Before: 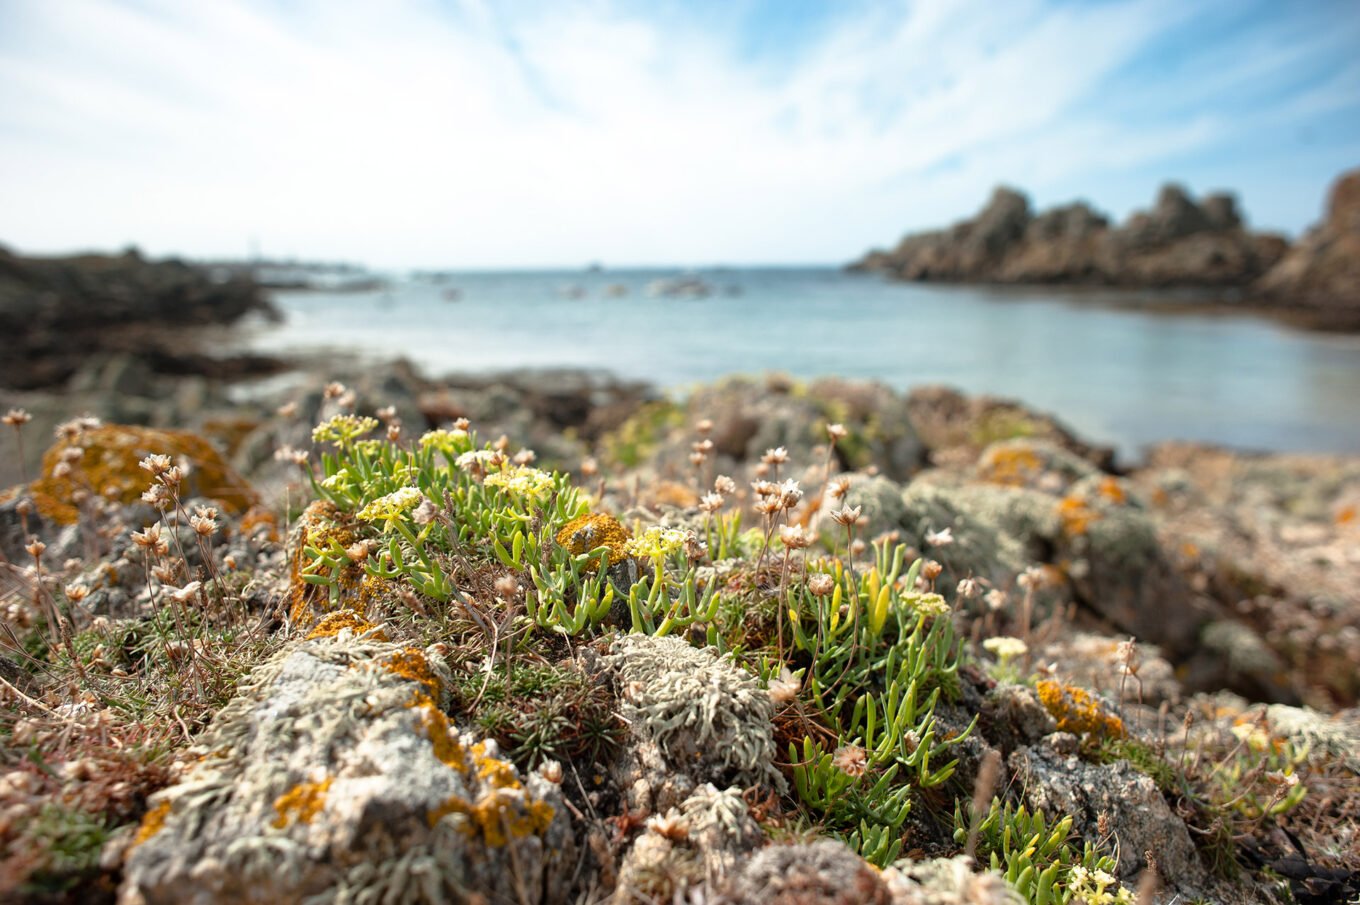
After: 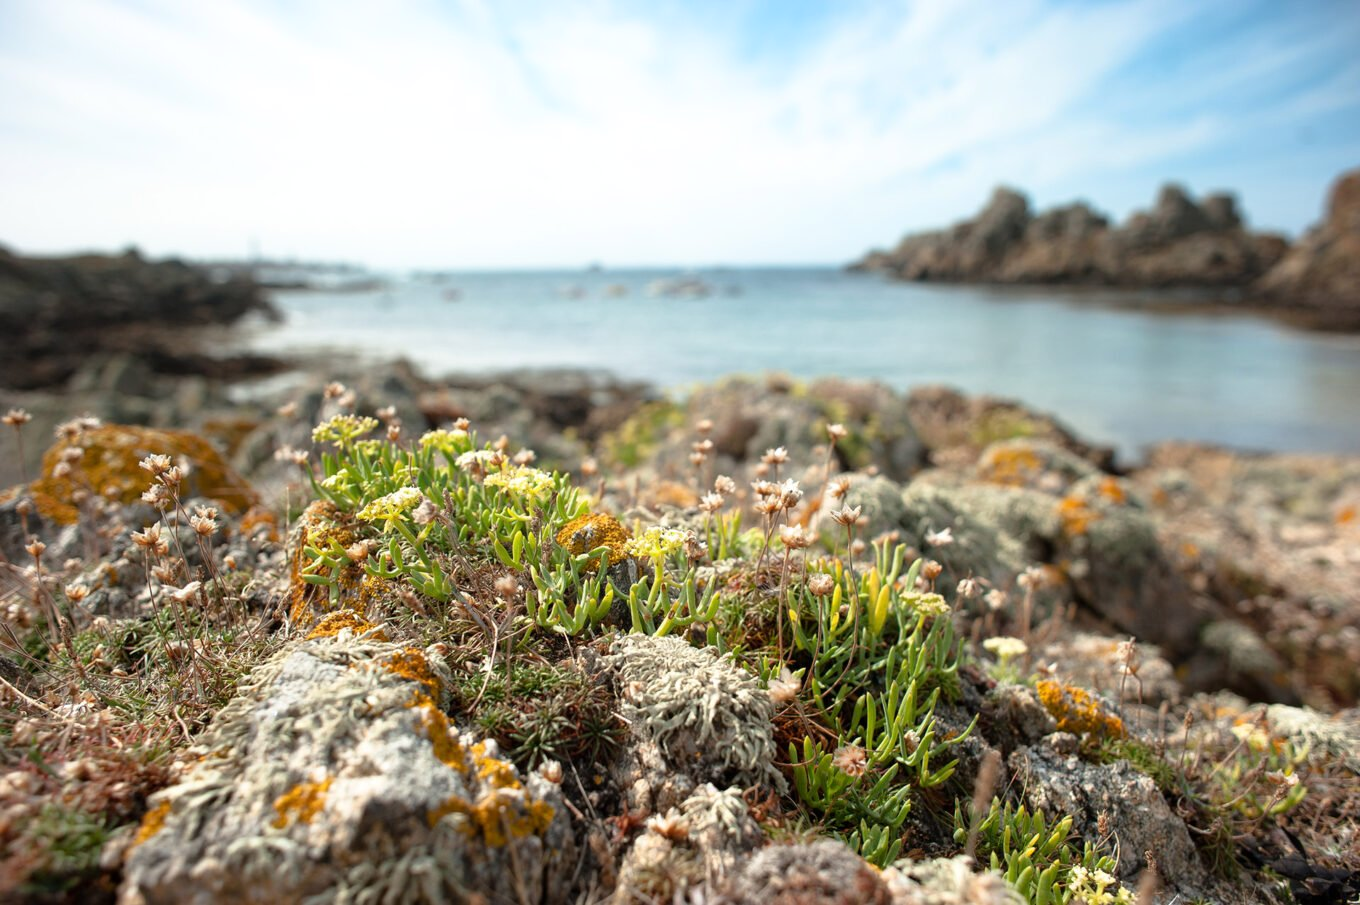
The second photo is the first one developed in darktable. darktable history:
shadows and highlights: radius 94.83, shadows -15.65, white point adjustment 0.287, highlights 32.72, compress 48.45%, soften with gaussian
